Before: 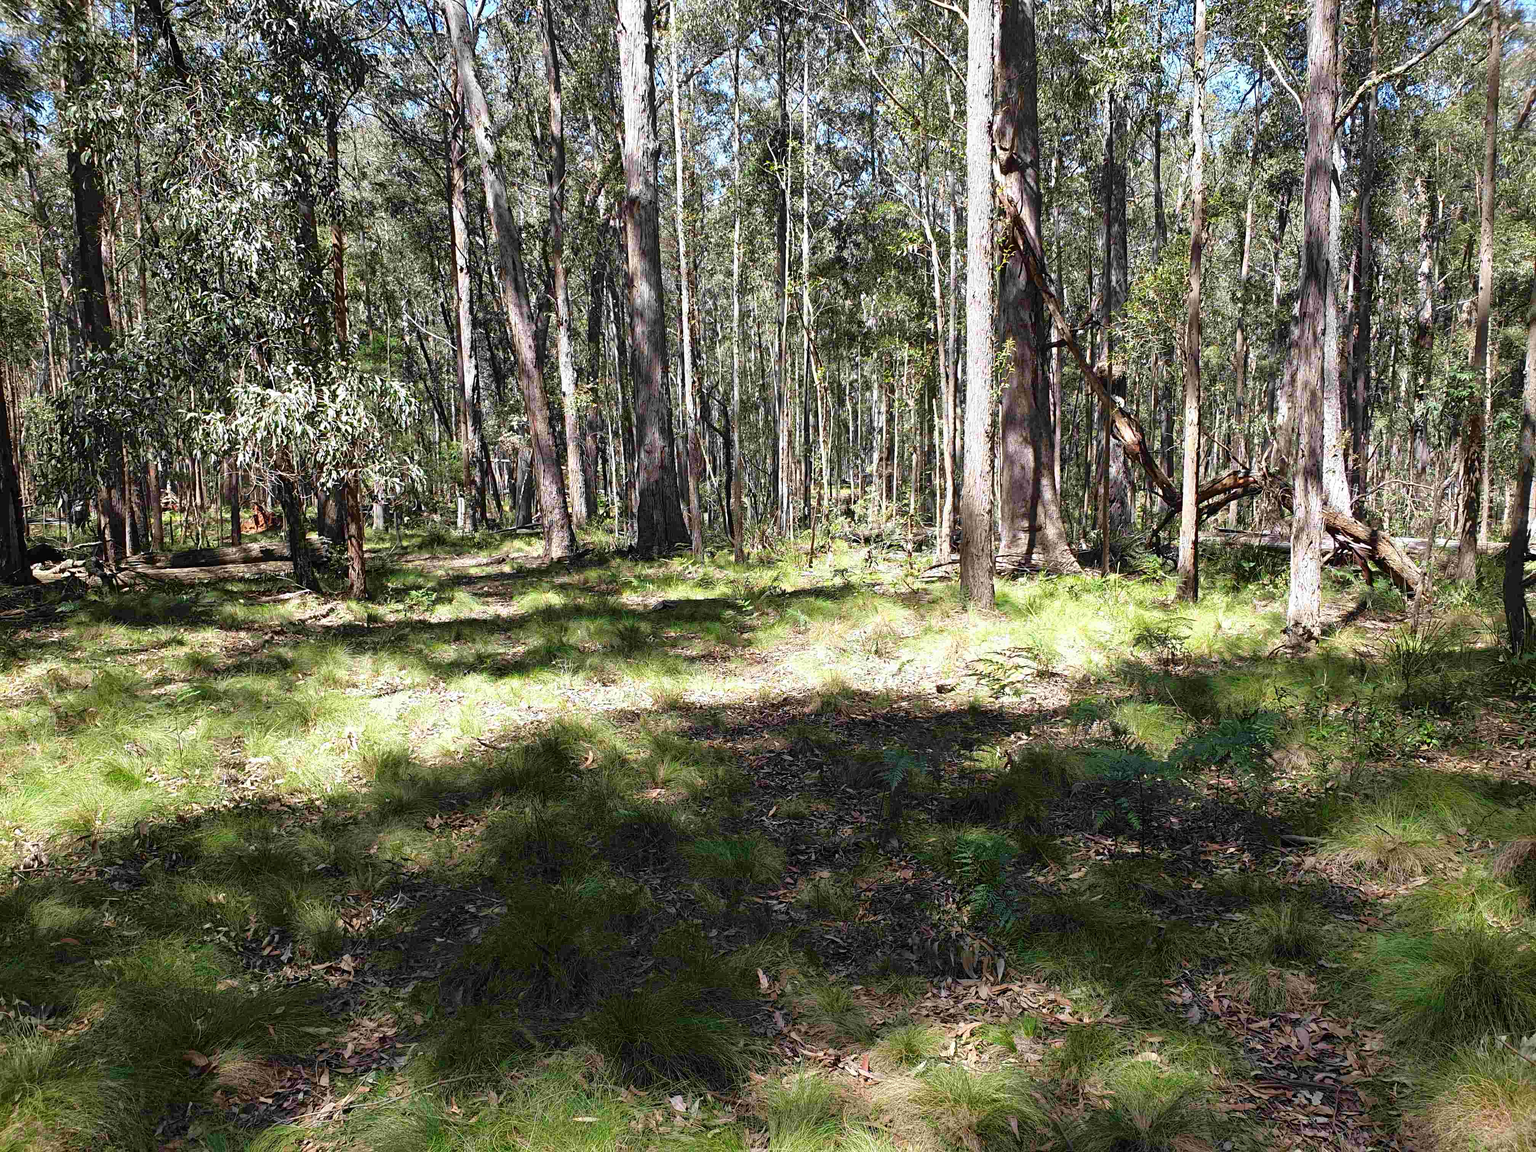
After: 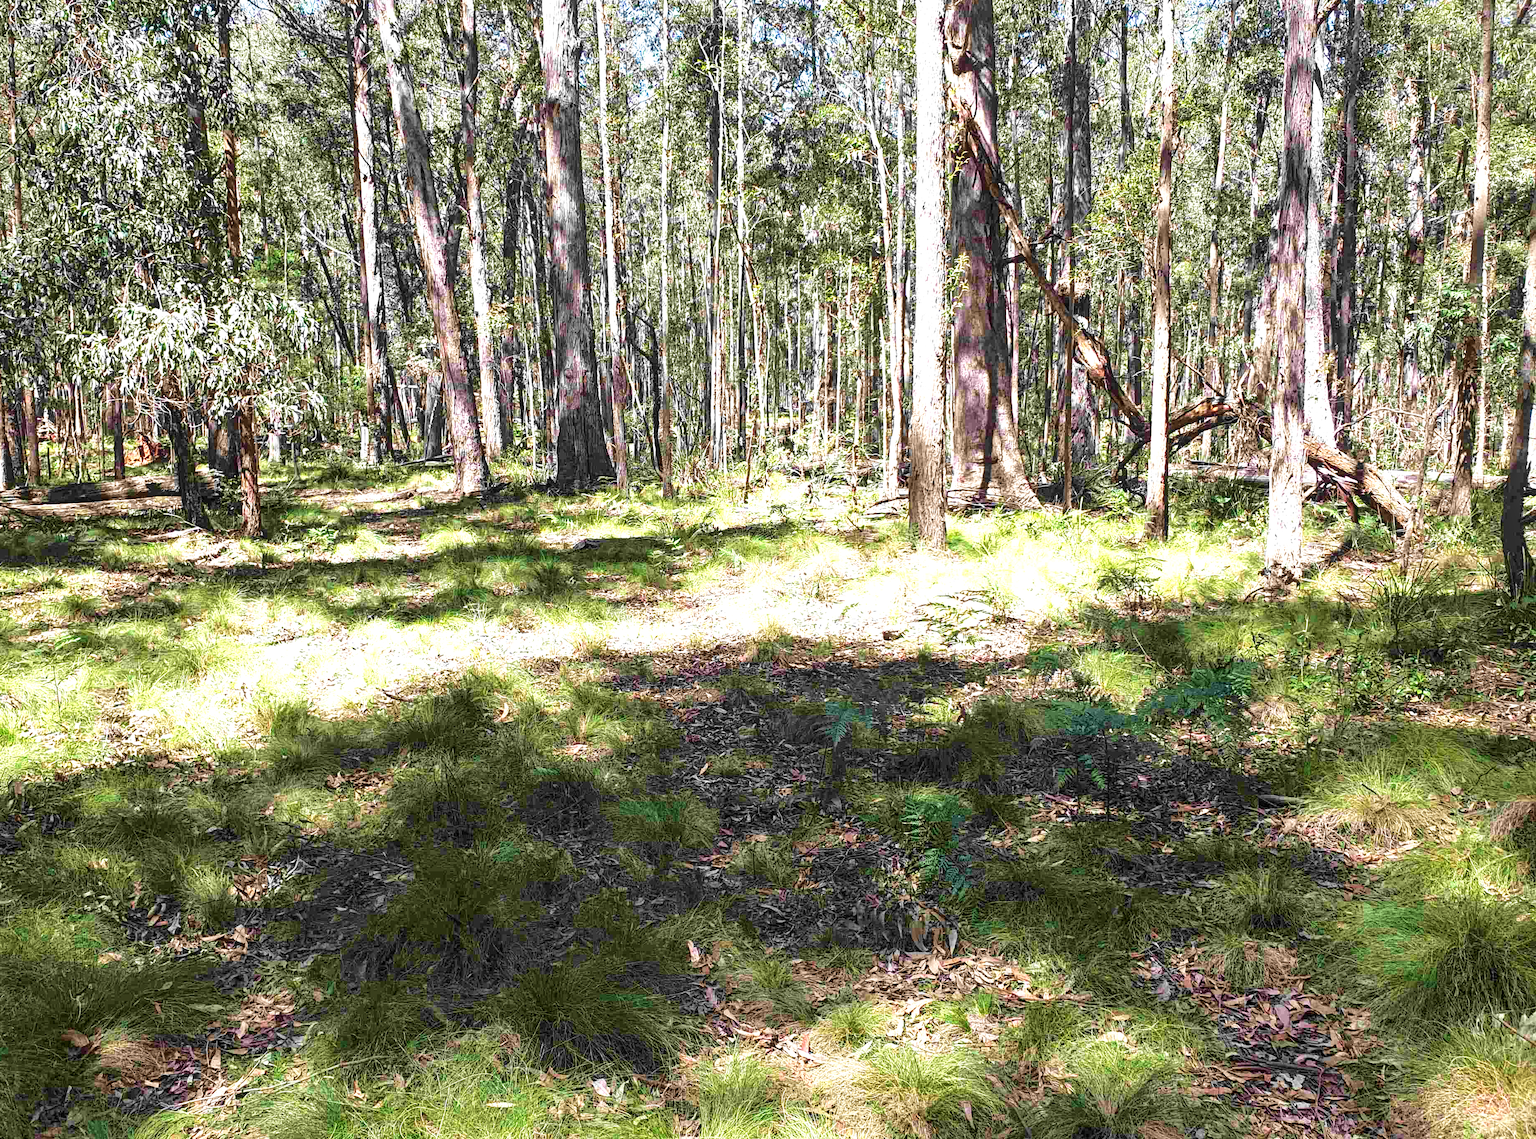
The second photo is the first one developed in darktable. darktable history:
crop and rotate: left 8.262%, top 9.226%
exposure: black level correction 0, exposure 0.9 EV, compensate exposure bias true, compensate highlight preservation false
velvia: on, module defaults
local contrast: on, module defaults
